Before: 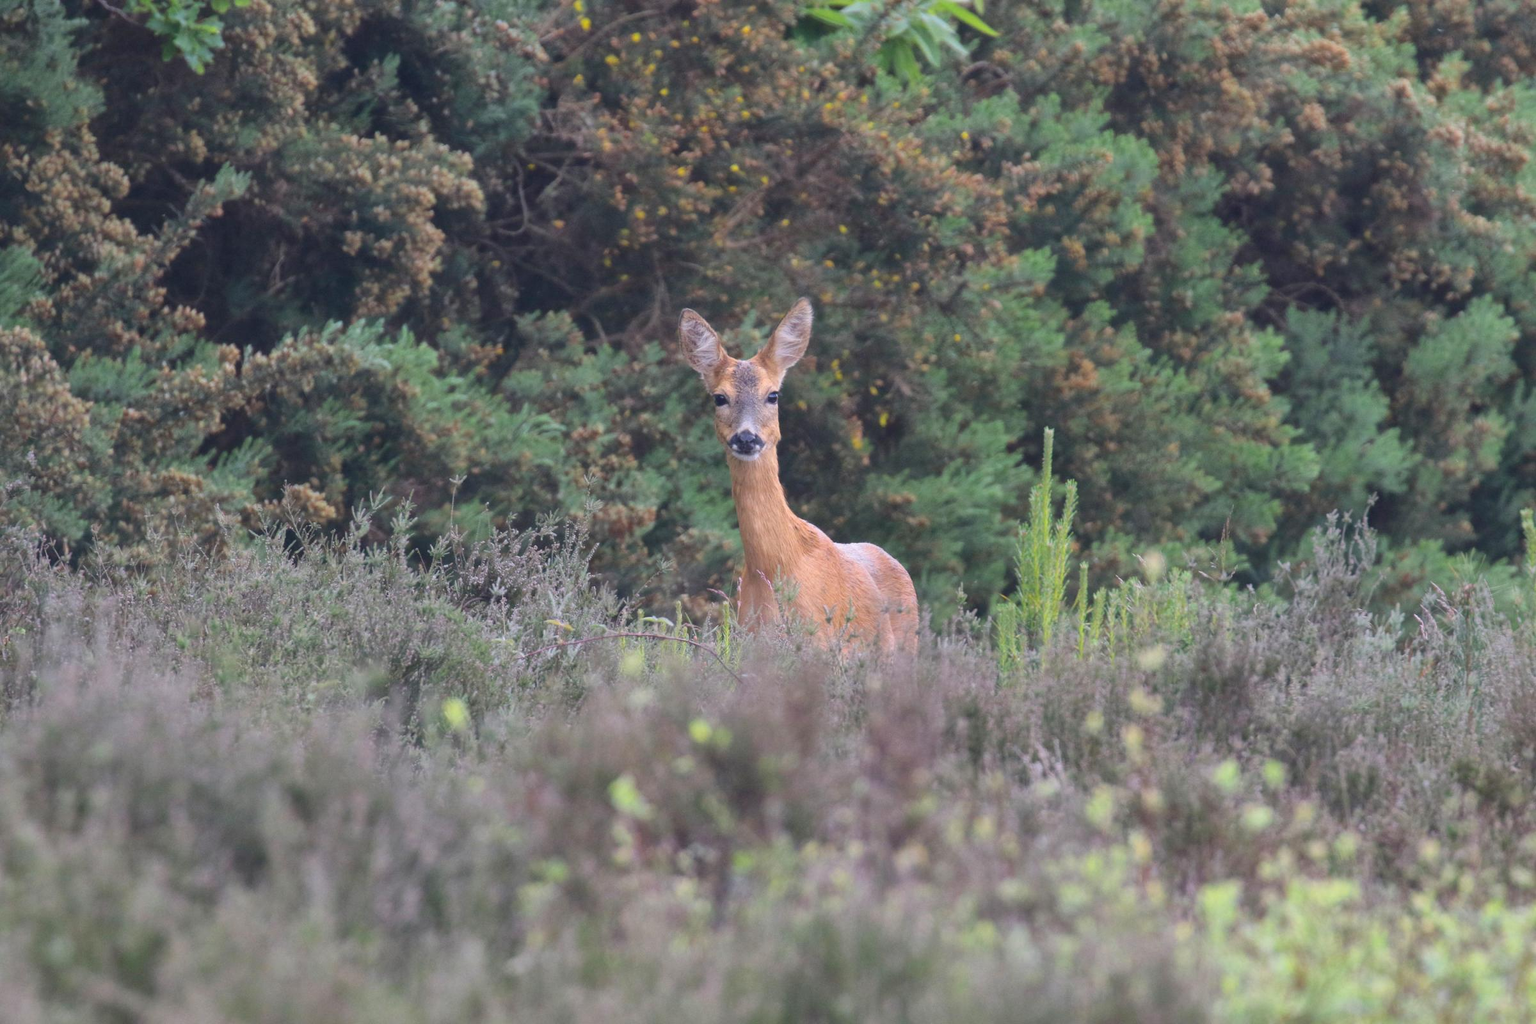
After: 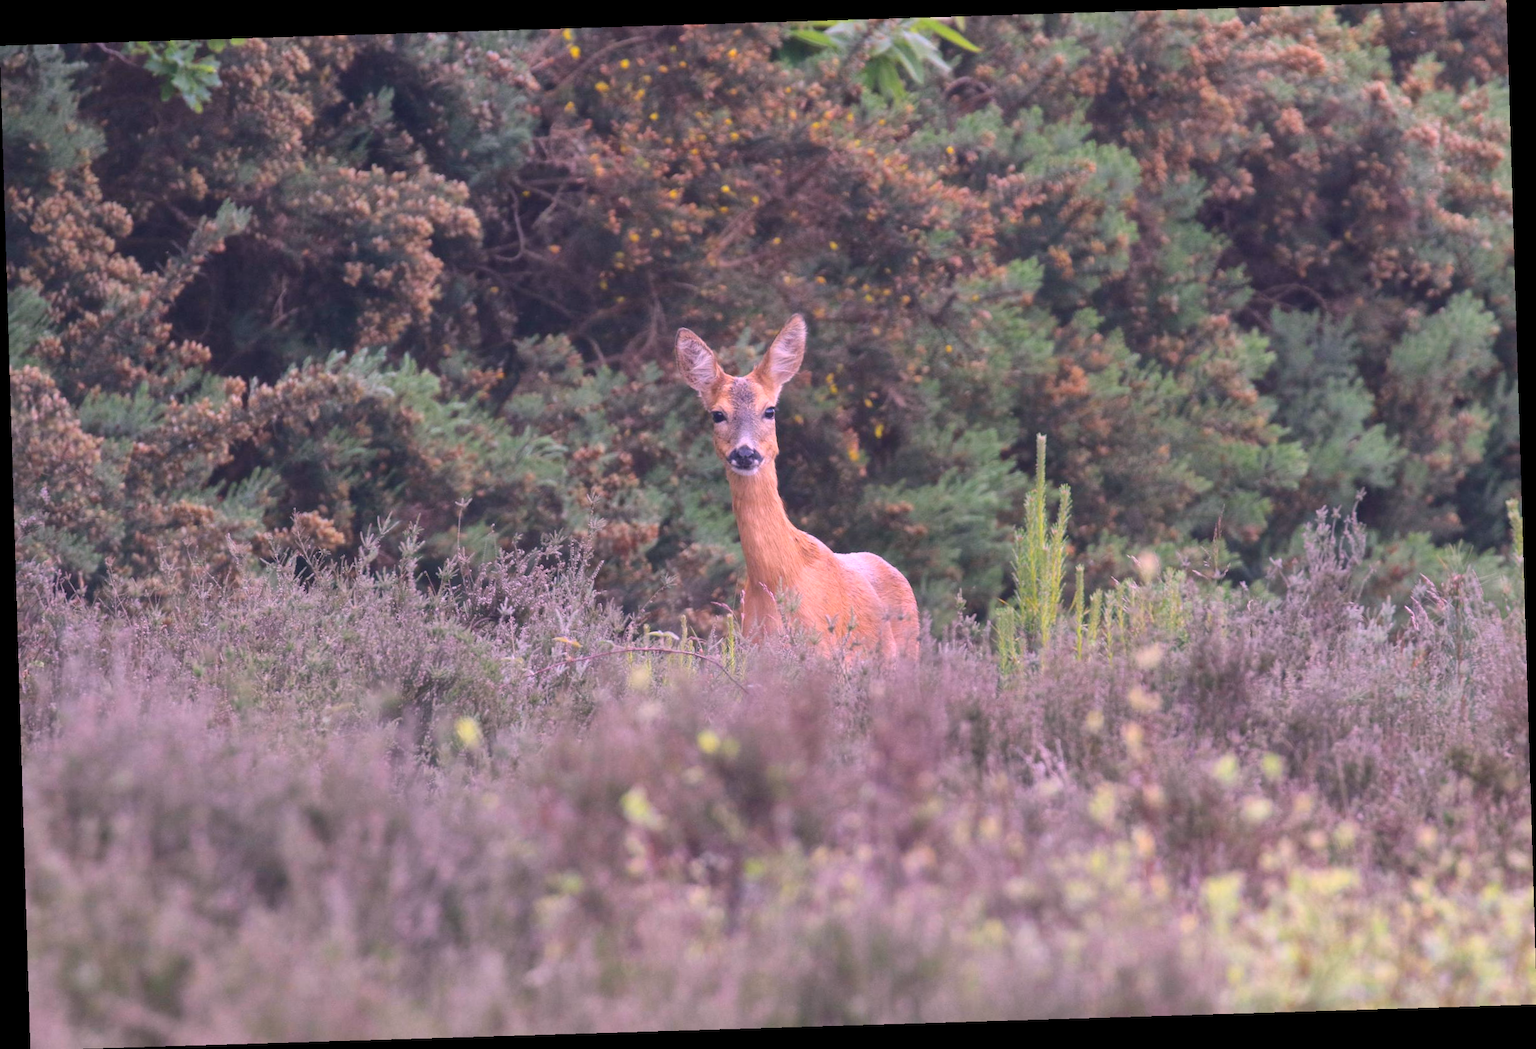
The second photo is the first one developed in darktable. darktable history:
white balance: red 1.188, blue 1.11
rotate and perspective: rotation -1.75°, automatic cropping off
